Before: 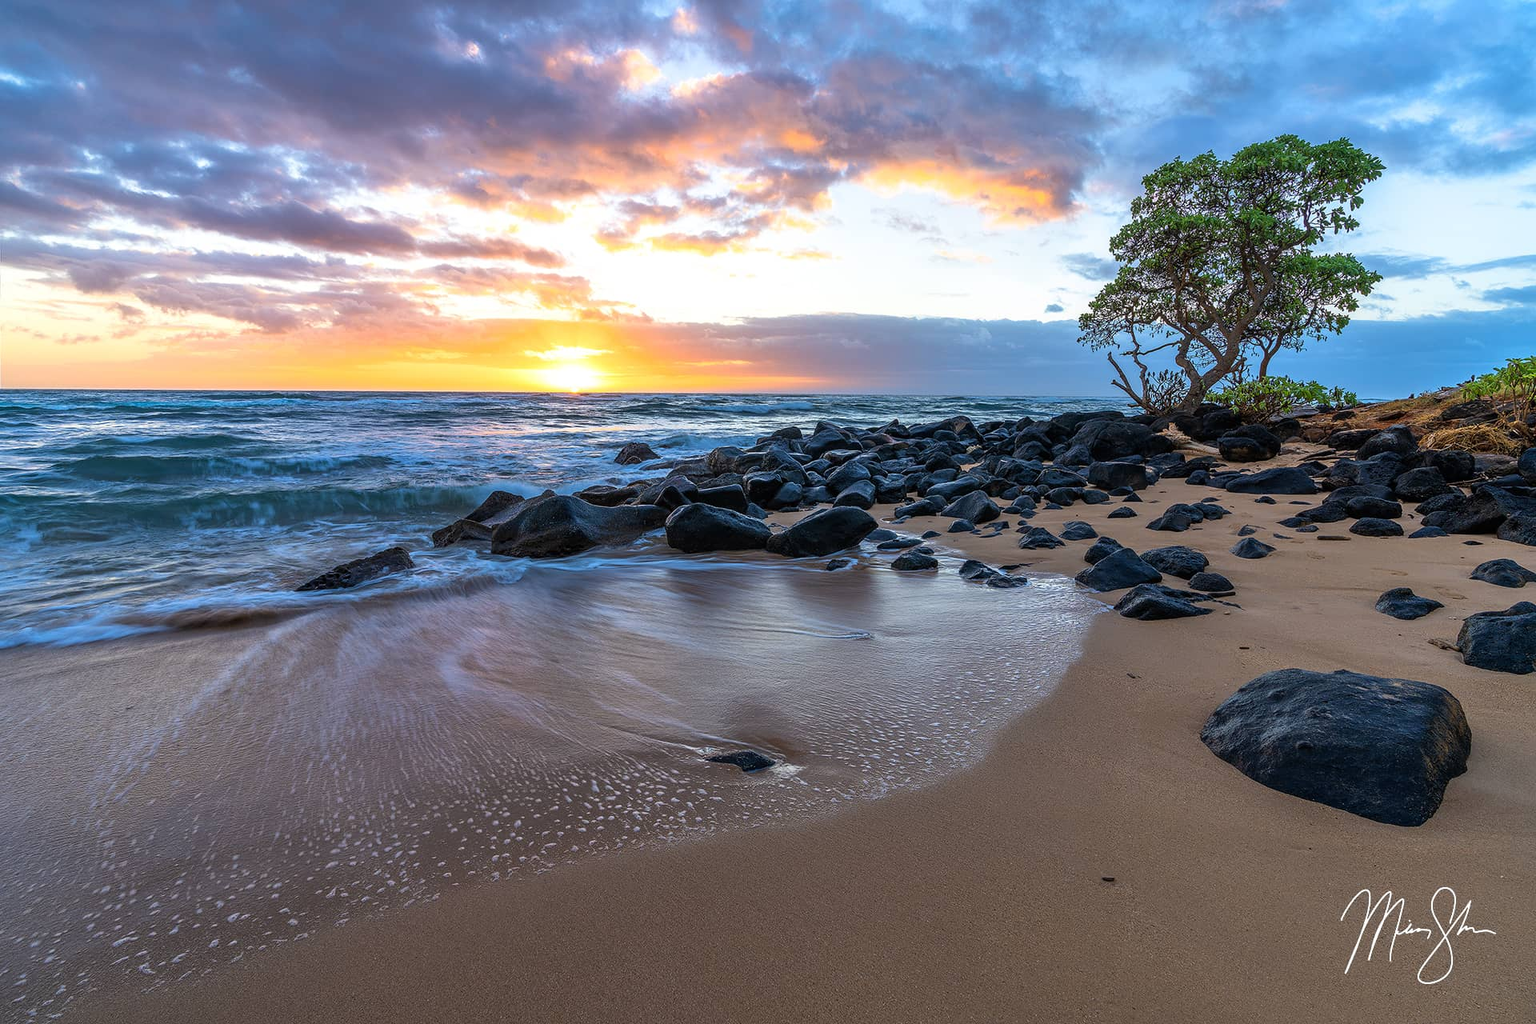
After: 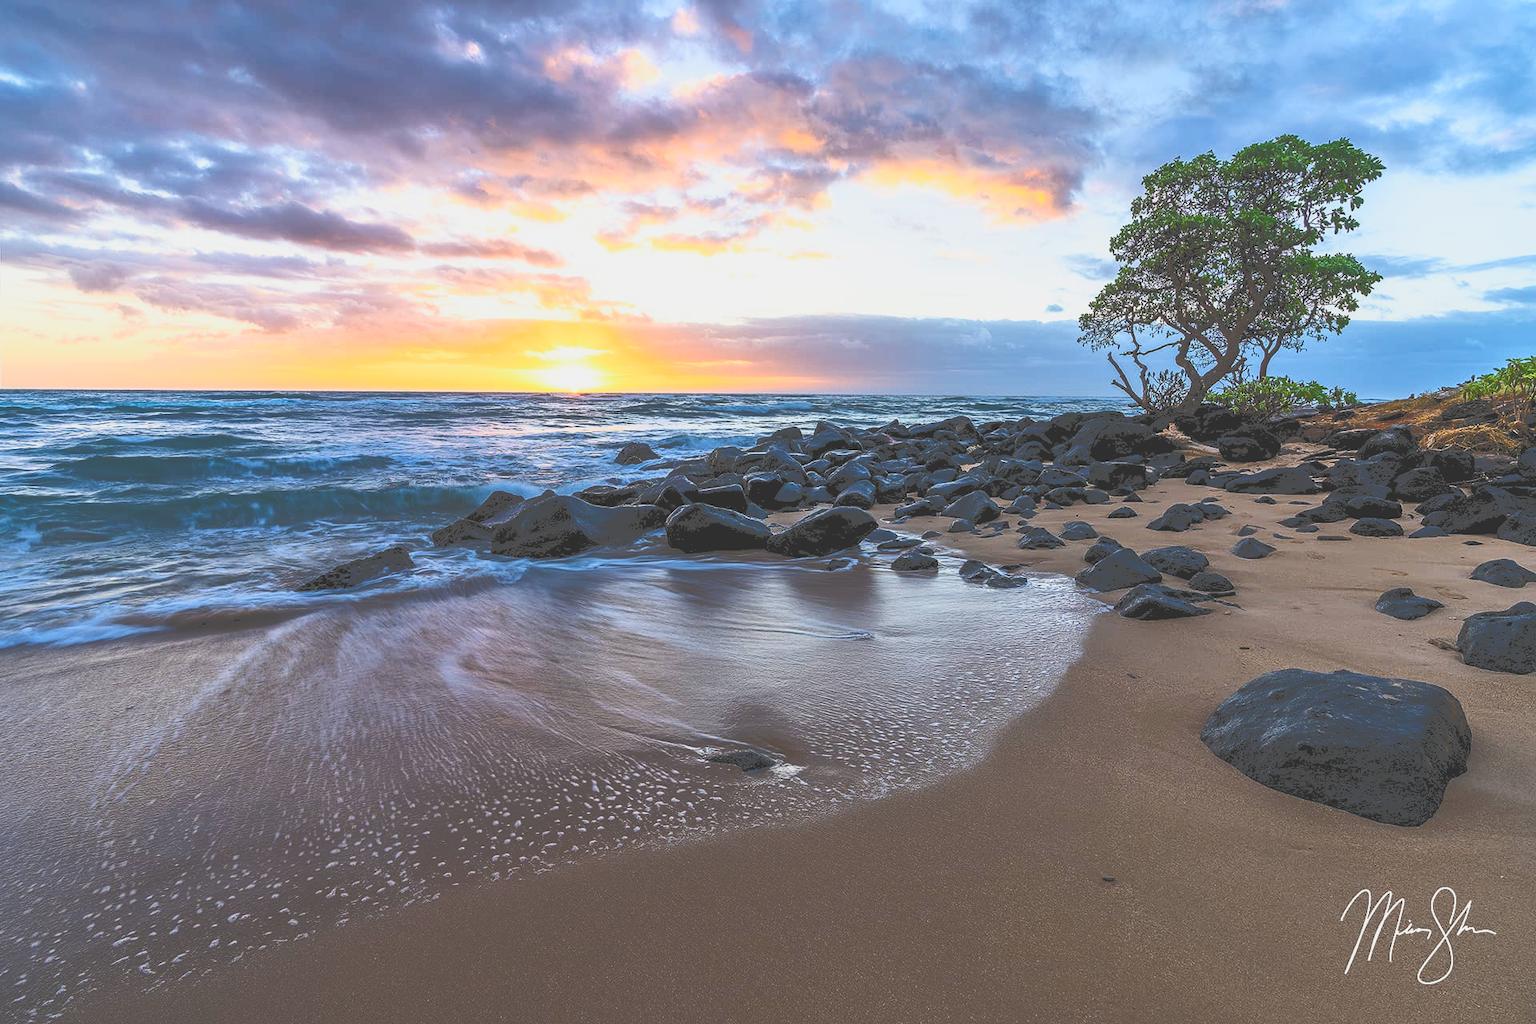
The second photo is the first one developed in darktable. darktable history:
filmic rgb: black relative exposure -5.12 EV, white relative exposure 3.96 EV, hardness 2.9, contrast 1.298
tone curve: curves: ch0 [(0, 0) (0.003, 0.319) (0.011, 0.319) (0.025, 0.323) (0.044, 0.323) (0.069, 0.327) (0.1, 0.33) (0.136, 0.338) (0.177, 0.348) (0.224, 0.361) (0.277, 0.374) (0.335, 0.398) (0.399, 0.444) (0.468, 0.516) (0.543, 0.595) (0.623, 0.694) (0.709, 0.793) (0.801, 0.883) (0.898, 0.942) (1, 1)], color space Lab, independent channels
